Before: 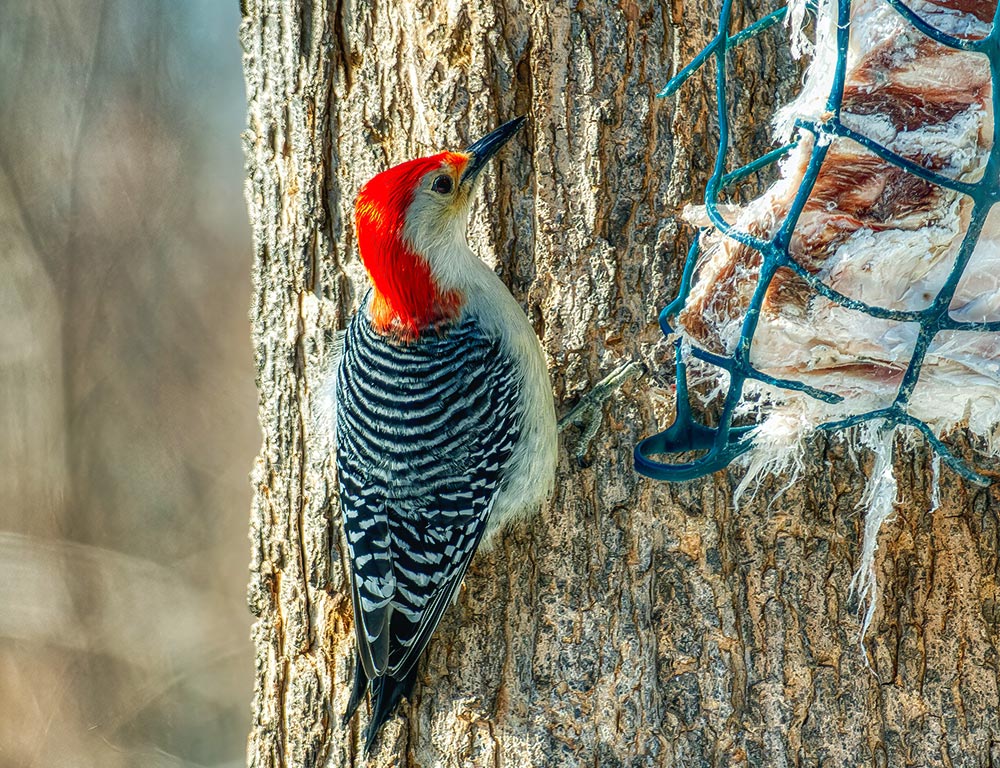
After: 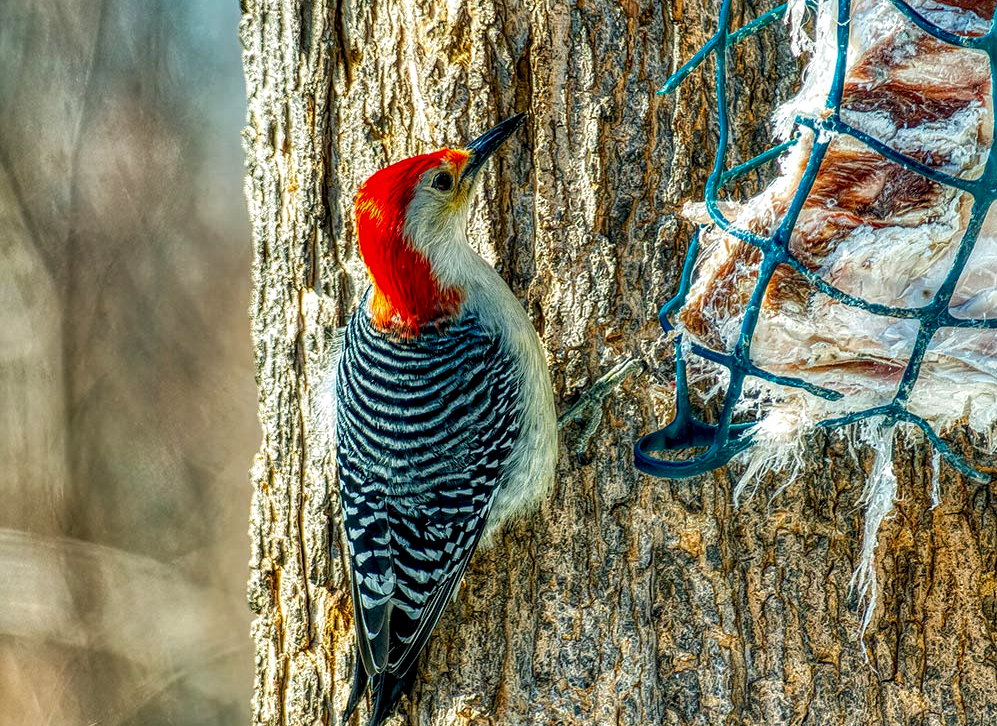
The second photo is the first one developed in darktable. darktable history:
exposure: black level correction 0.002, exposure -0.104 EV, compensate highlight preservation false
color balance rgb: perceptual saturation grading › global saturation 25.065%
crop: top 0.393%, right 0.259%, bottom 5.07%
local contrast: highlights 105%, shadows 99%, detail 200%, midtone range 0.2
